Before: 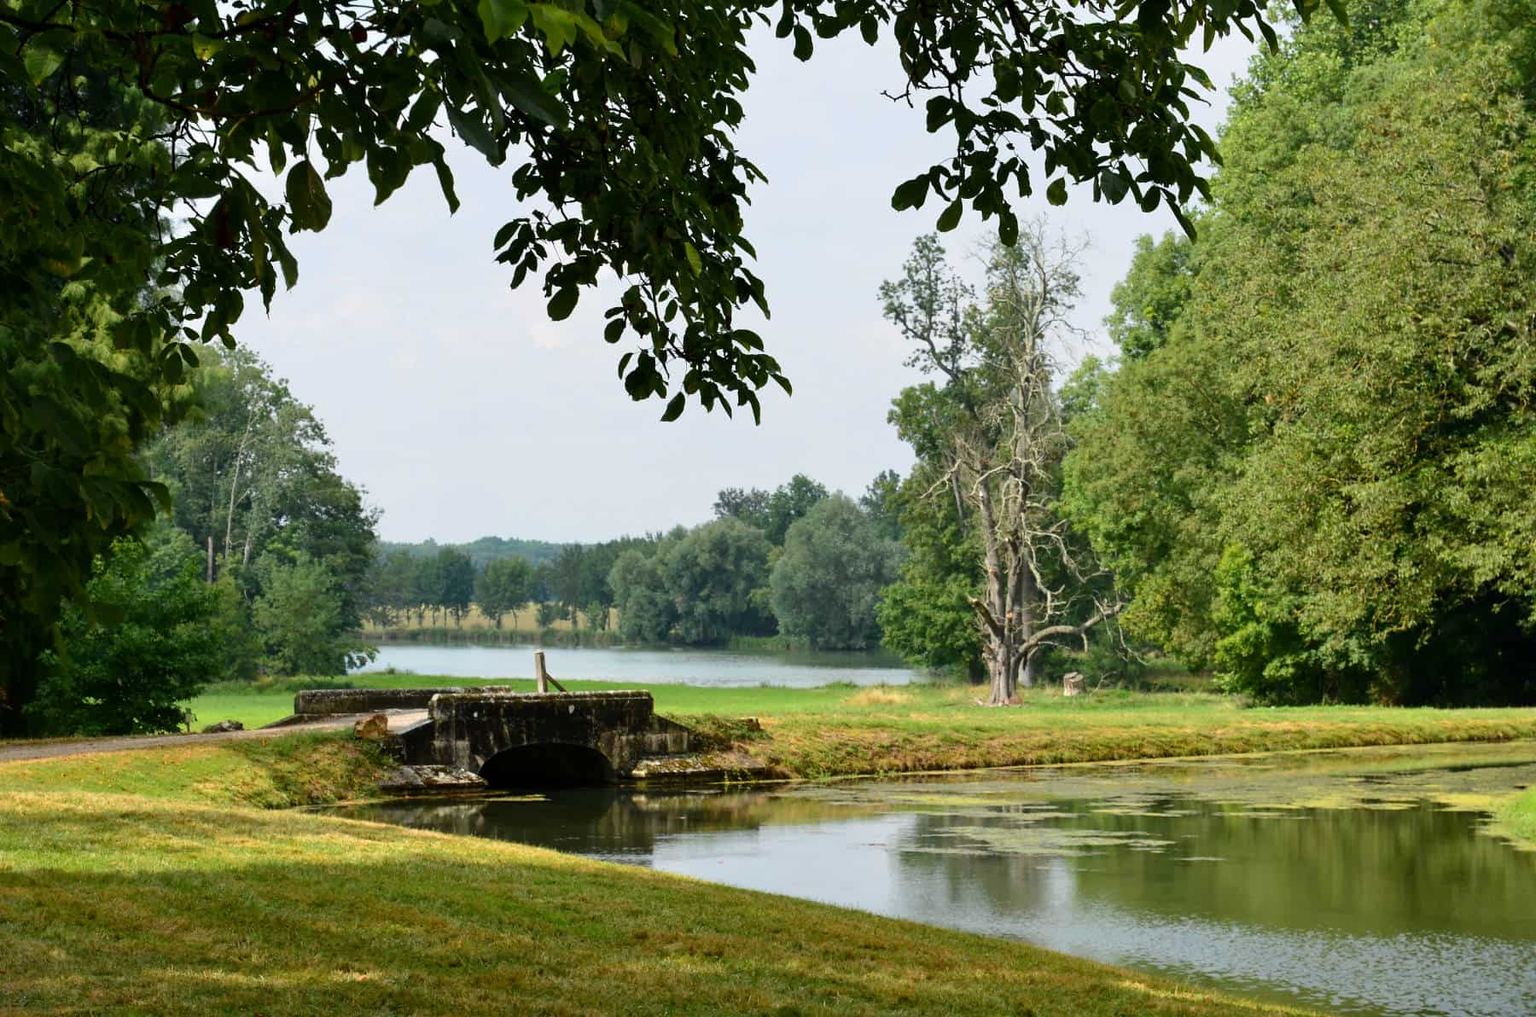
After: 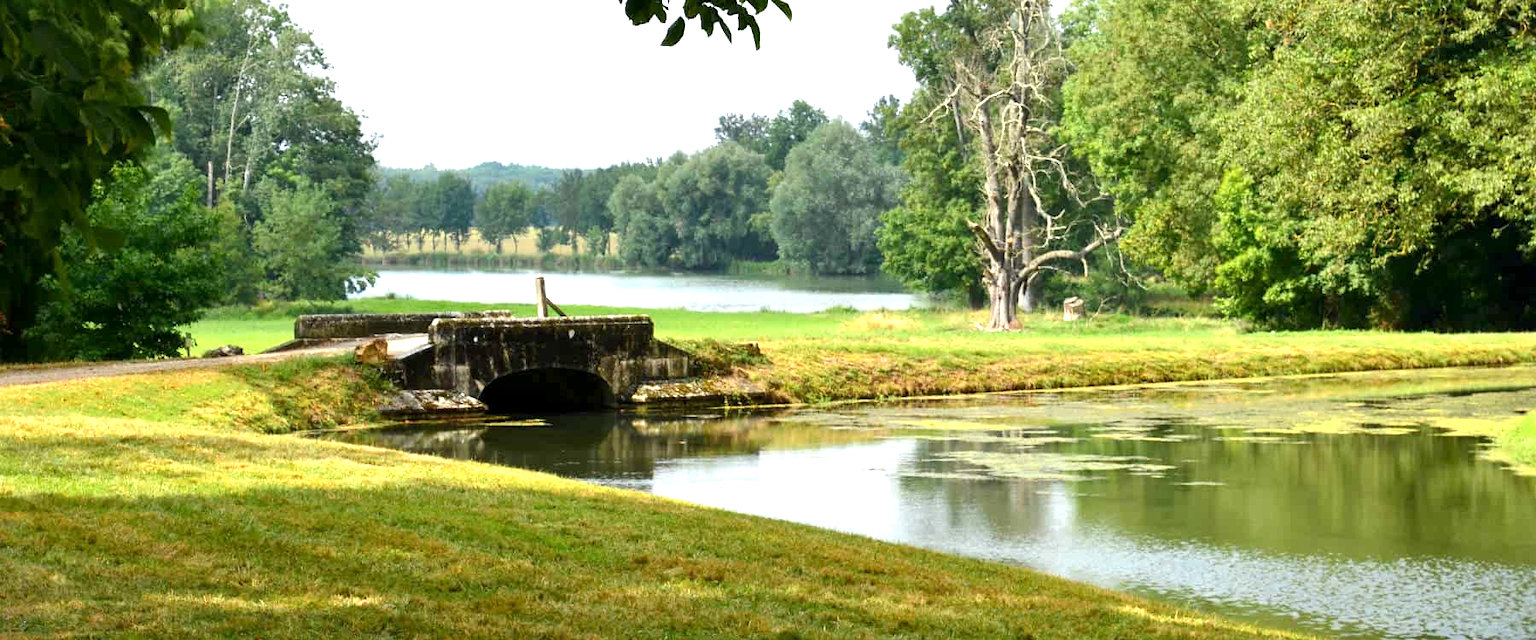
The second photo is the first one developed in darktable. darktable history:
exposure: black level correction 0.001, exposure 0.966 EV, compensate highlight preservation false
crop and rotate: top 36.93%
